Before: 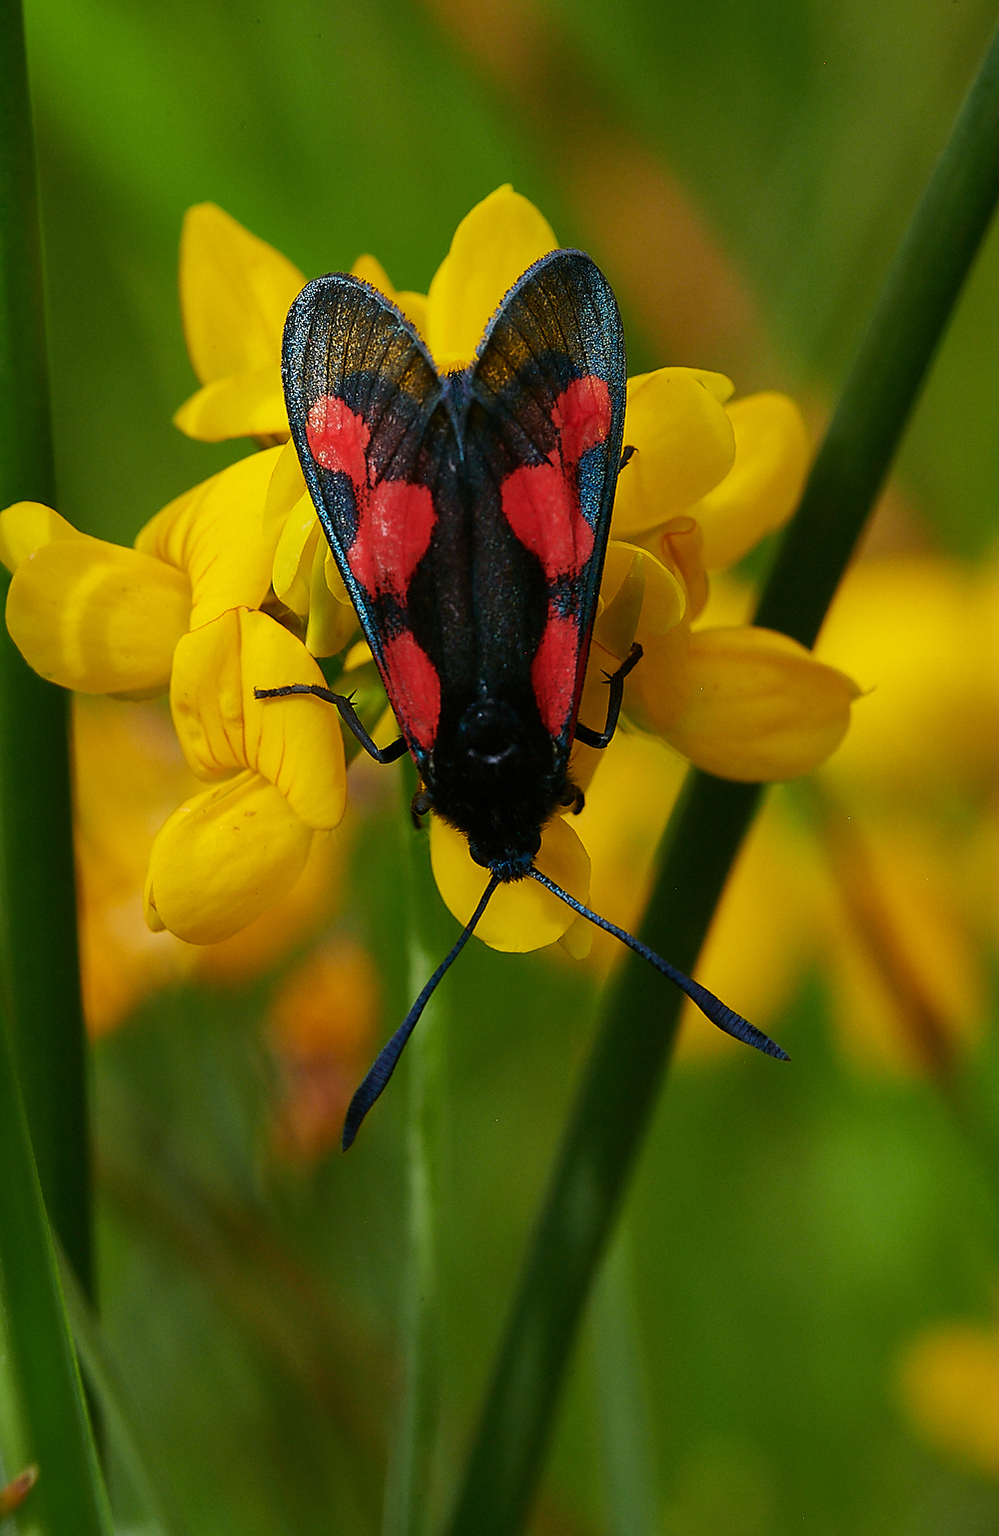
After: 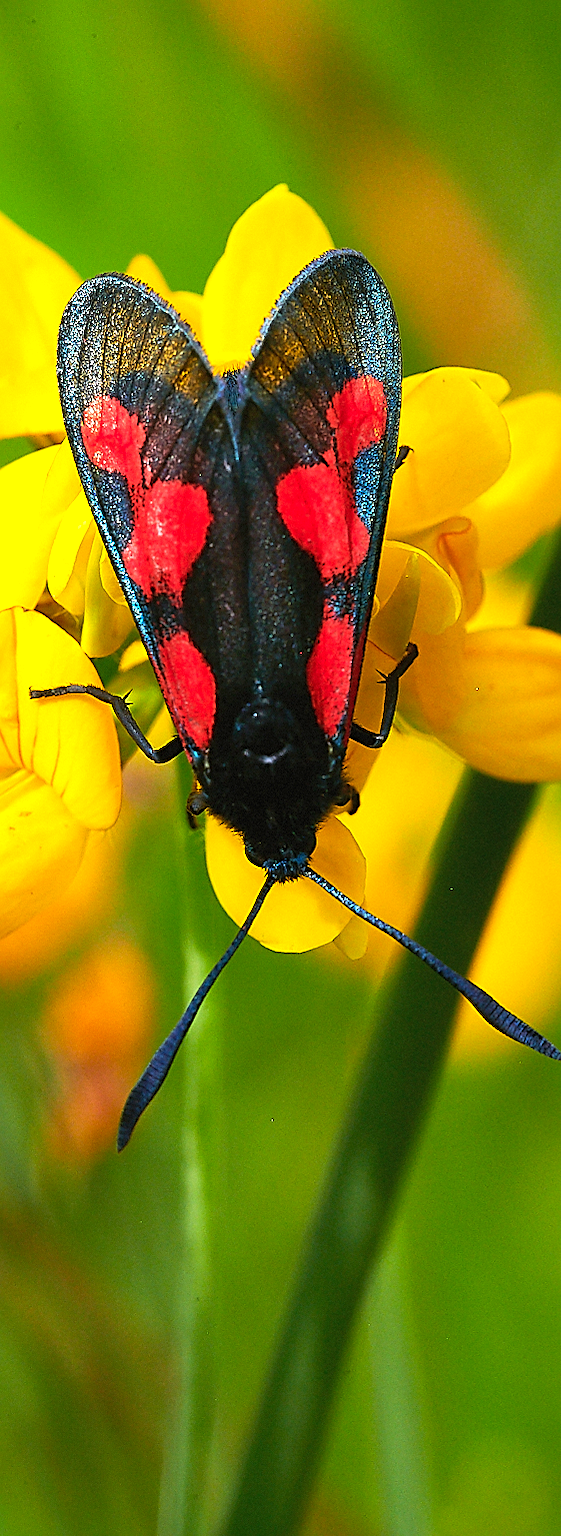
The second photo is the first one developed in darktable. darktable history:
sharpen: on, module defaults
exposure: black level correction -0.001, exposure 0.9 EV, compensate exposure bias true, compensate highlight preservation false
contrast brightness saturation: contrast 0.07, brightness 0.08, saturation 0.18
crop and rotate: left 22.516%, right 21.234%
